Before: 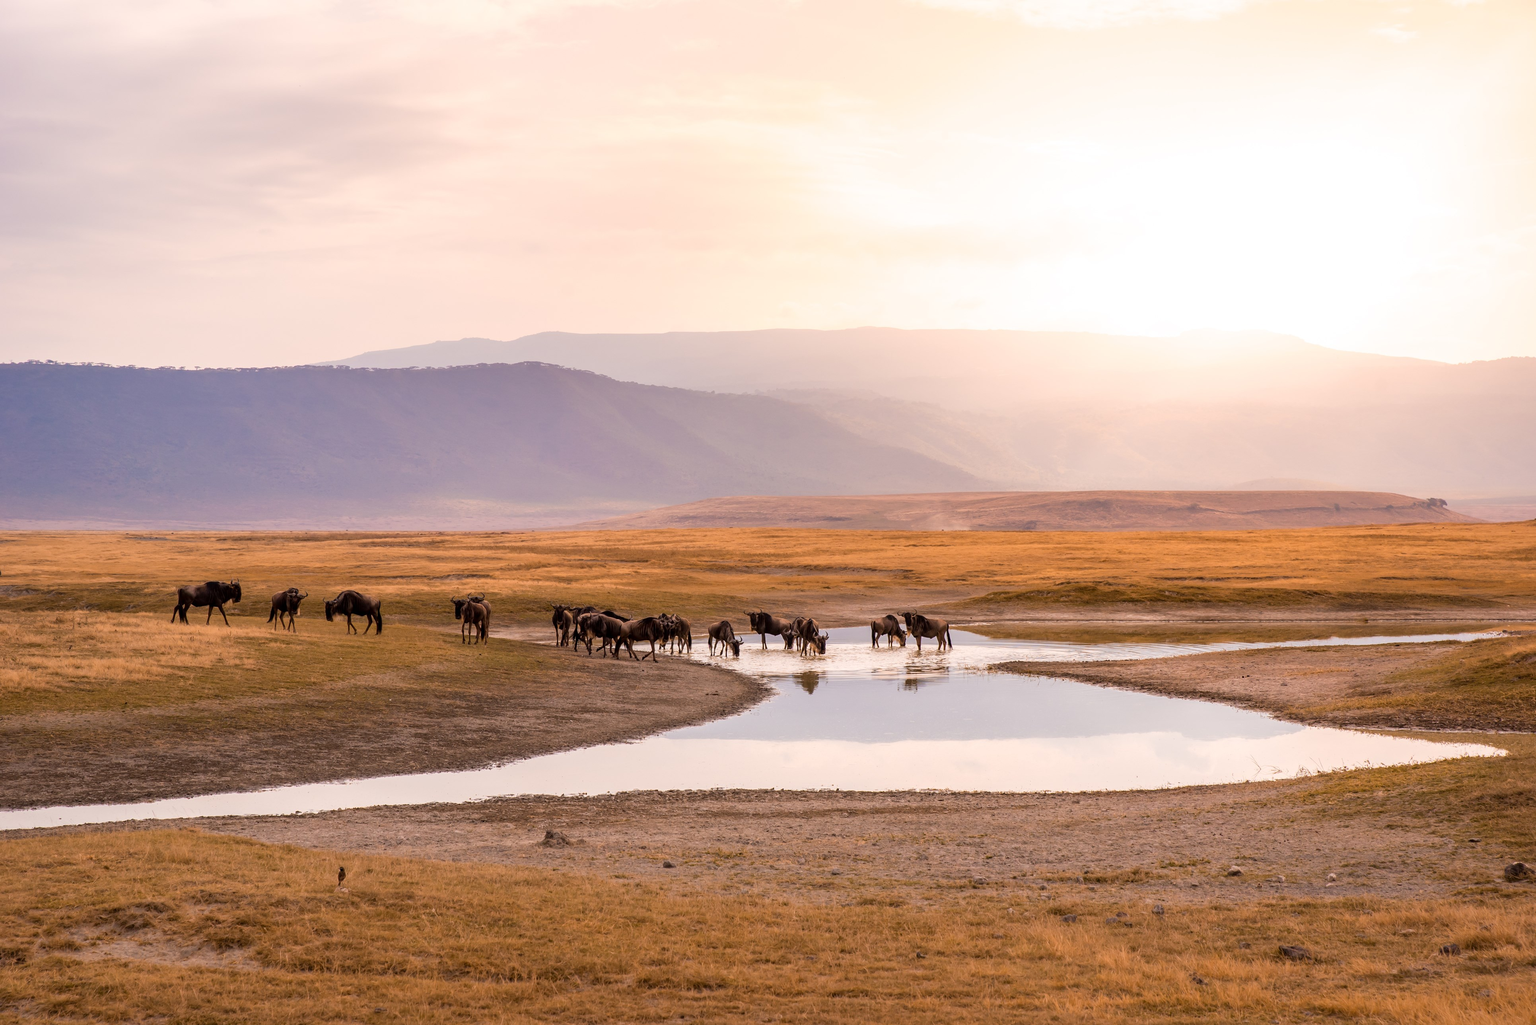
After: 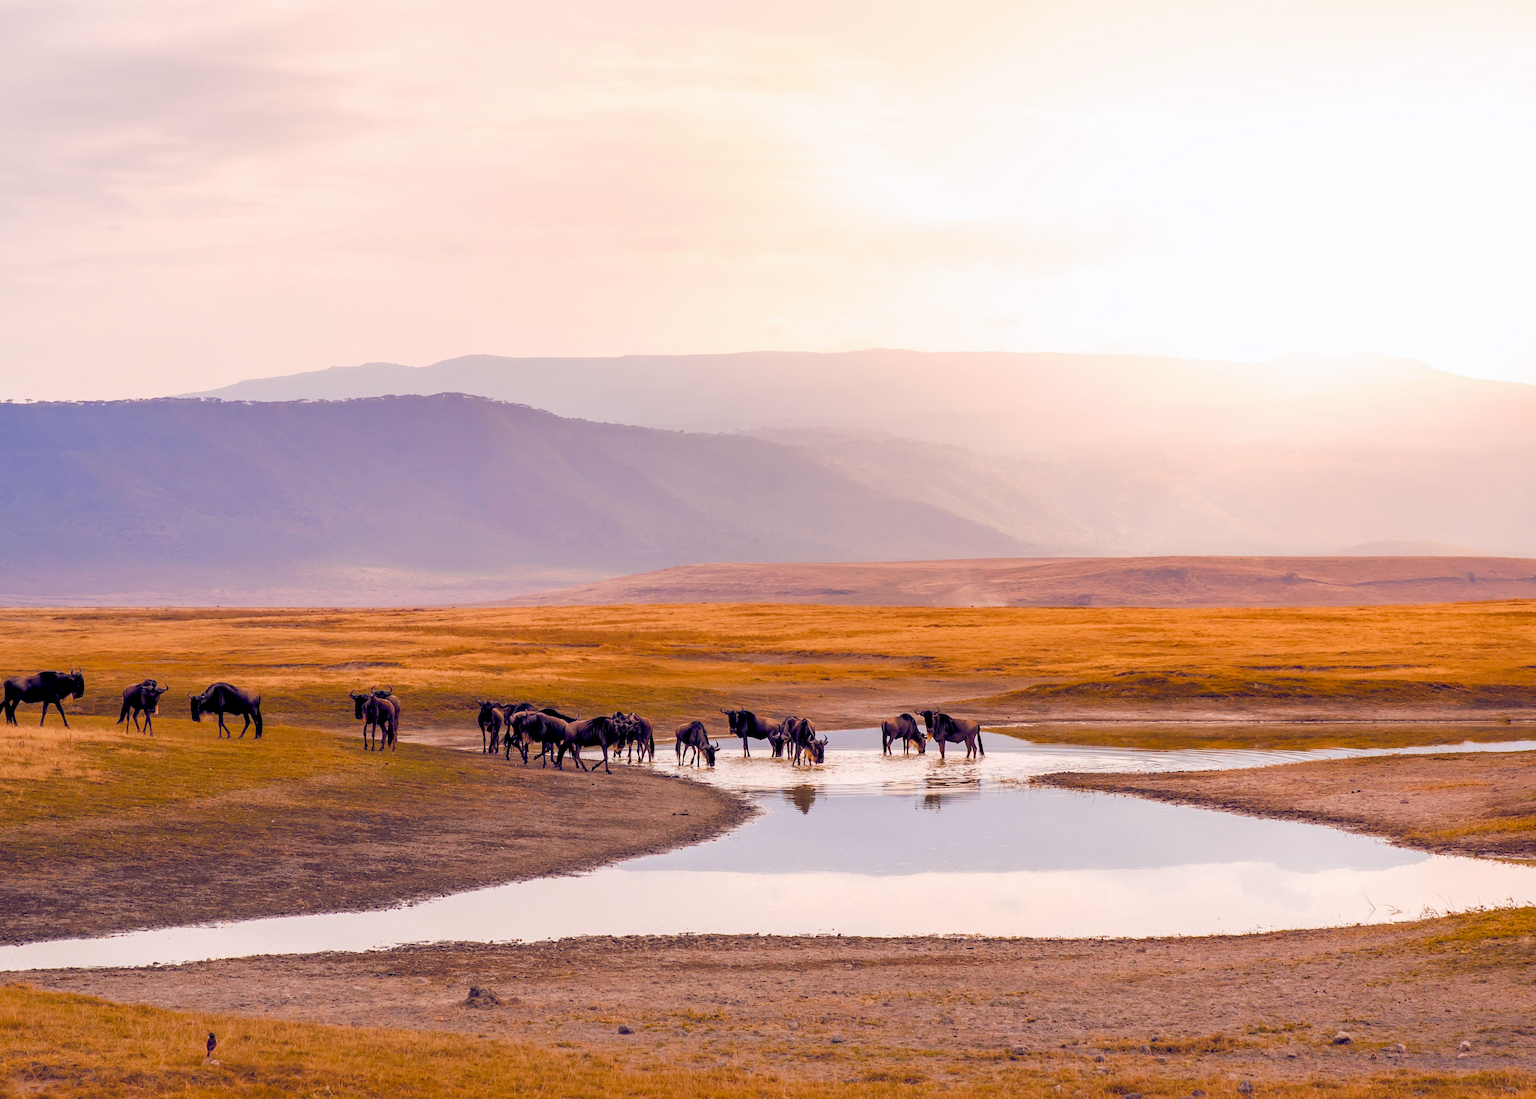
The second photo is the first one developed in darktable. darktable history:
base curve: curves: ch0 [(0, 0) (0.989, 0.992)], preserve colors none
color balance rgb: shadows lift › luminance -7.432%, shadows lift › chroma 2.36%, shadows lift › hue 165.55°, global offset › luminance -0.285%, global offset › chroma 0.317%, global offset › hue 261.71°, perceptual saturation grading › global saturation 54.268%, perceptual saturation grading › highlights -50.546%, perceptual saturation grading › mid-tones 40.594%, perceptual saturation grading › shadows 30.011%, perceptual brilliance grading › global brilliance 2.767%, perceptual brilliance grading › highlights -3.294%, perceptual brilliance grading › shadows 3.059%
crop: left 11.413%, top 5.046%, right 9.597%, bottom 10.252%
